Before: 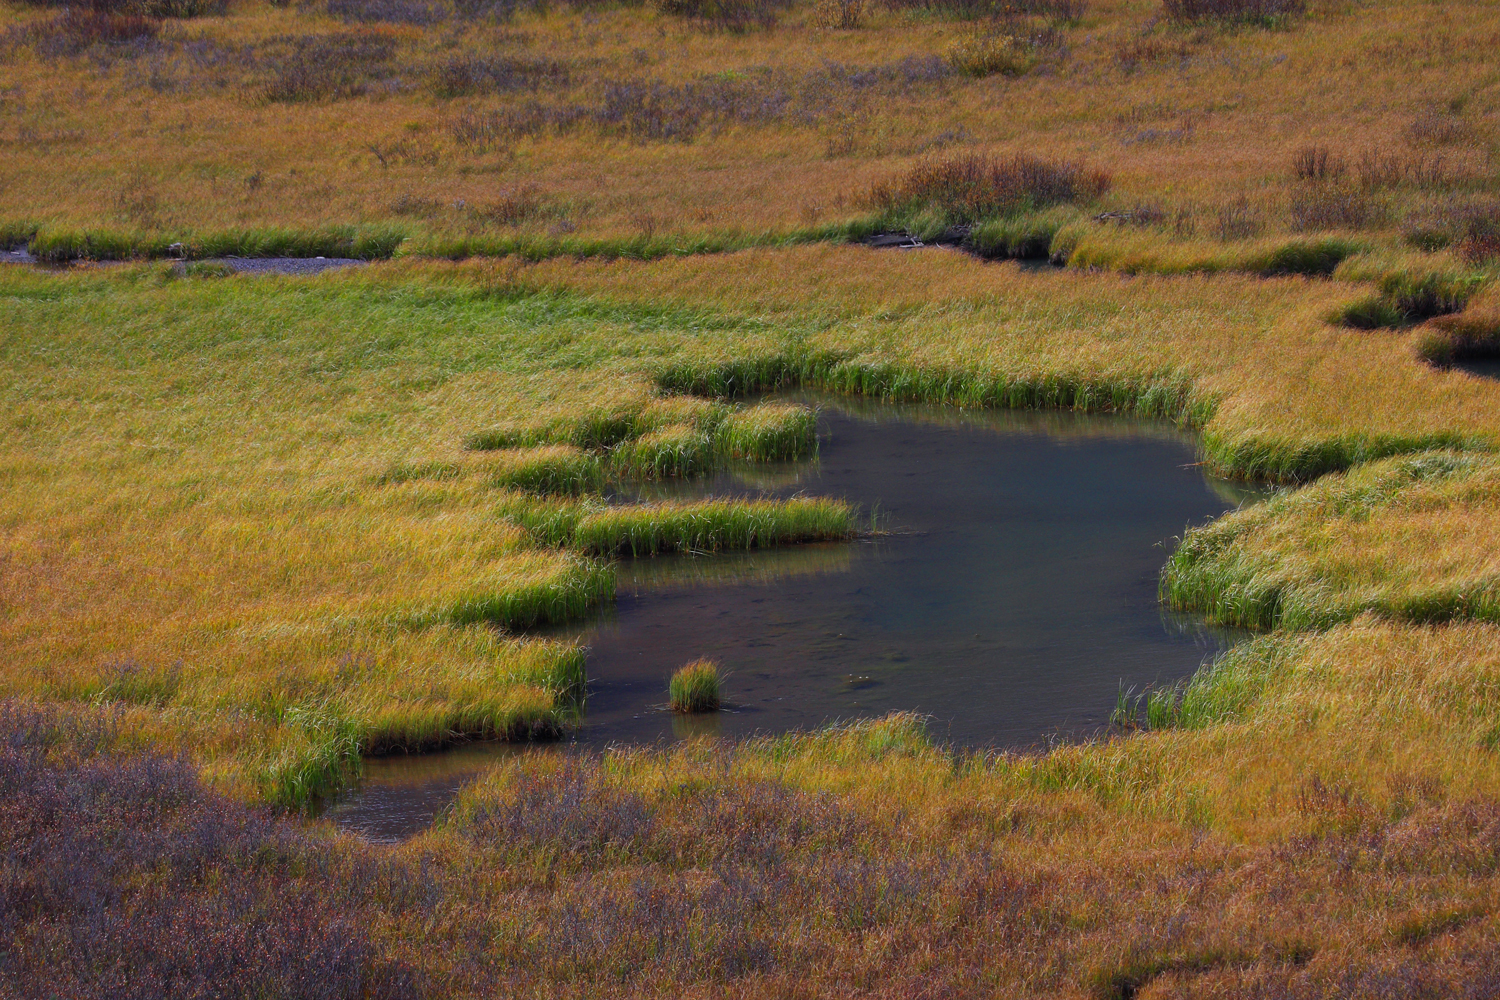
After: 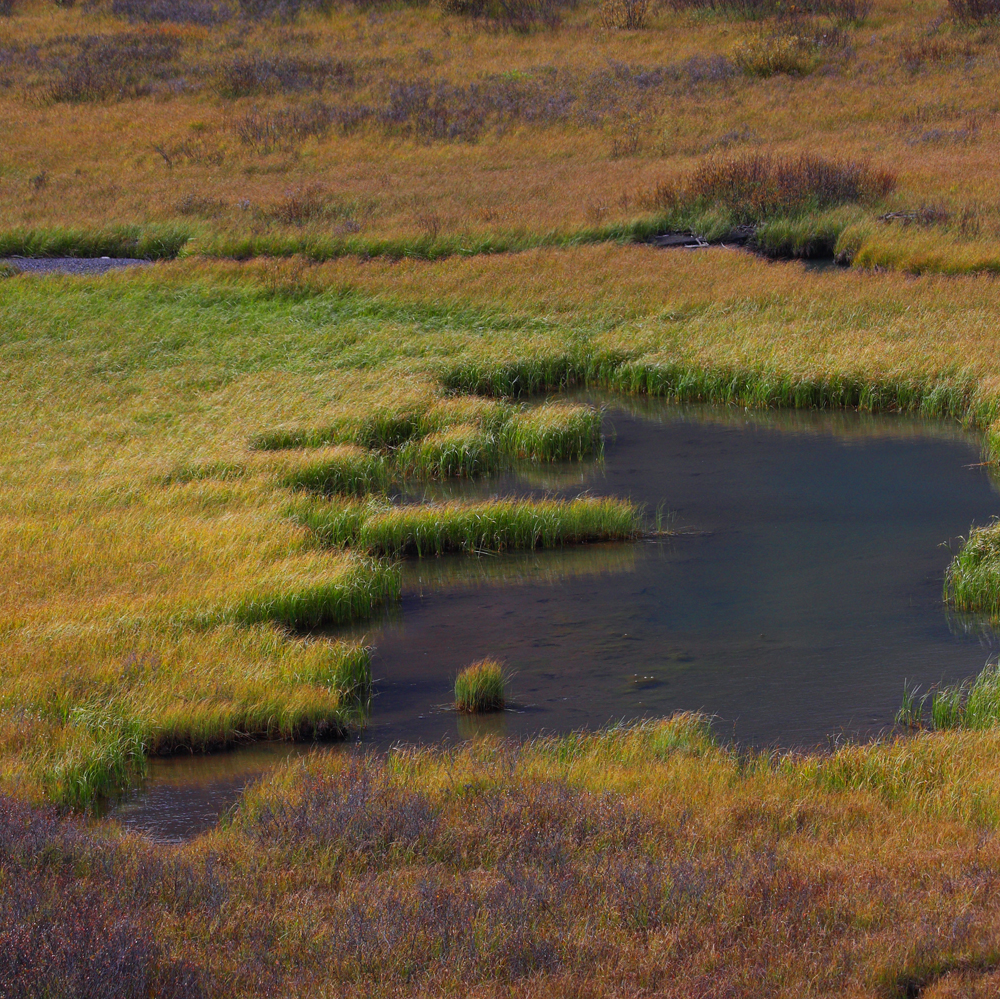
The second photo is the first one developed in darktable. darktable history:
crop and rotate: left 14.387%, right 18.928%
